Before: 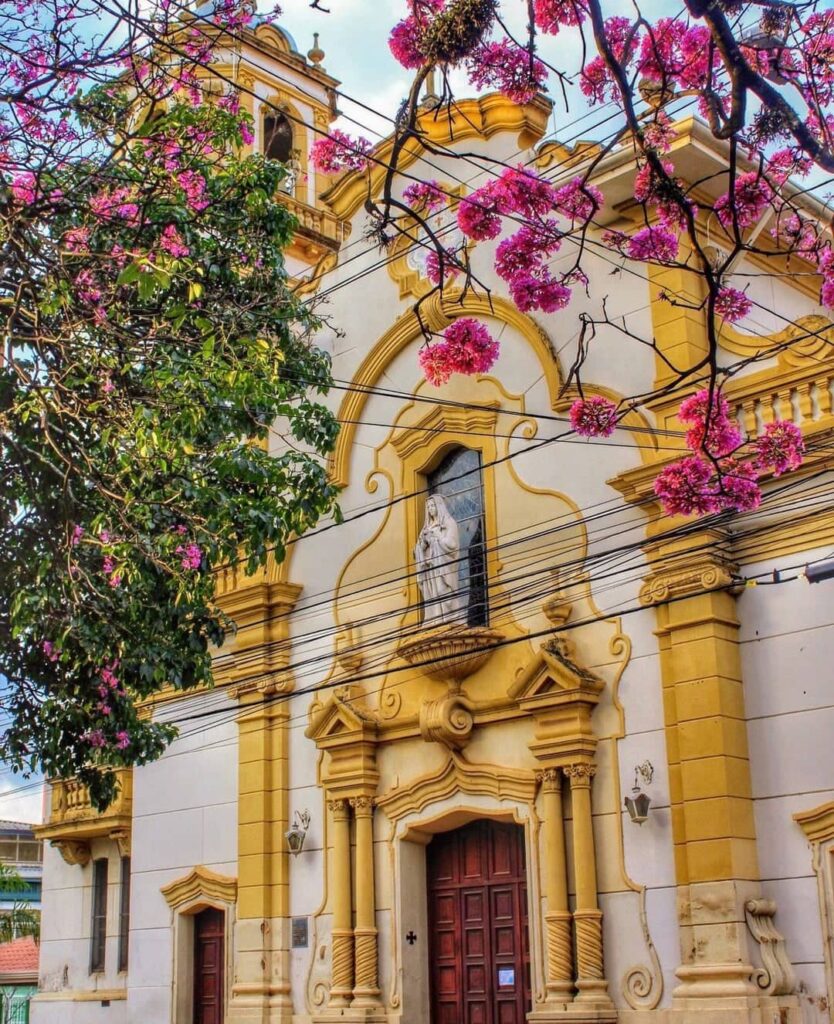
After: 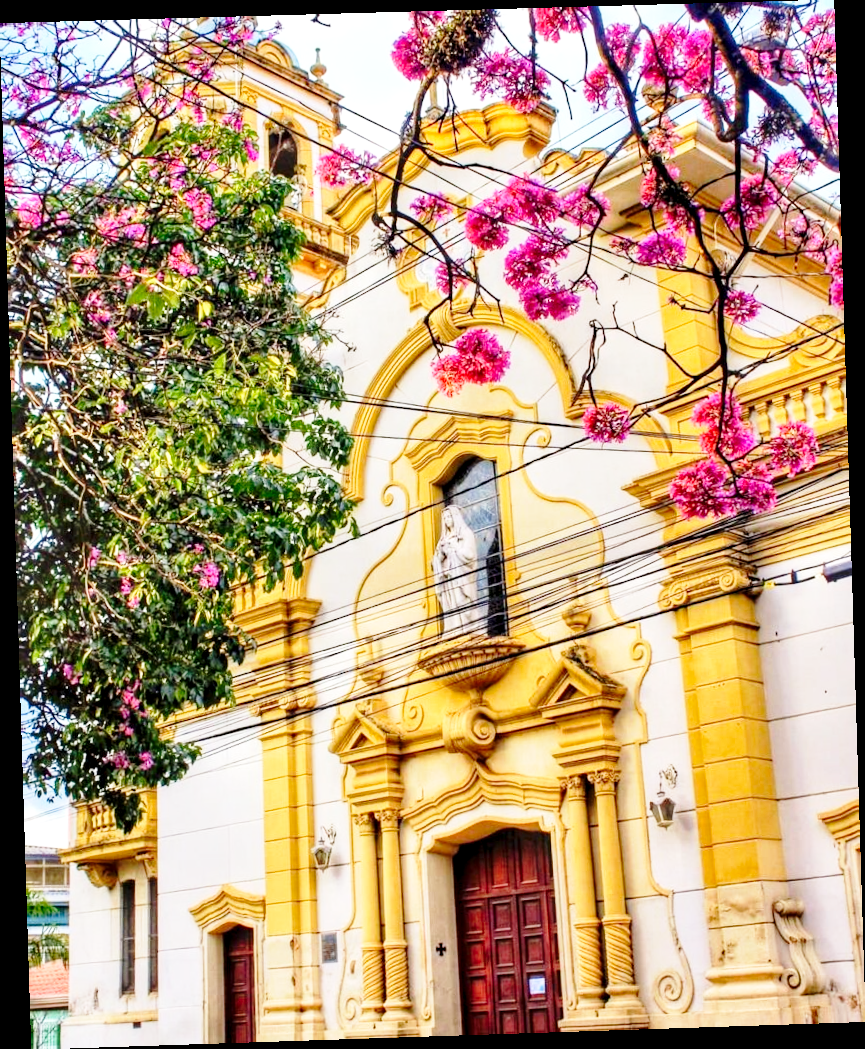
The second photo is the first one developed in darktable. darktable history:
base curve: curves: ch0 [(0, 0) (0.028, 0.03) (0.121, 0.232) (0.46, 0.748) (0.859, 0.968) (1, 1)], preserve colors none
exposure: black level correction 0.005, exposure 0.417 EV, compensate highlight preservation false
rotate and perspective: rotation -1.77°, lens shift (horizontal) 0.004, automatic cropping off
